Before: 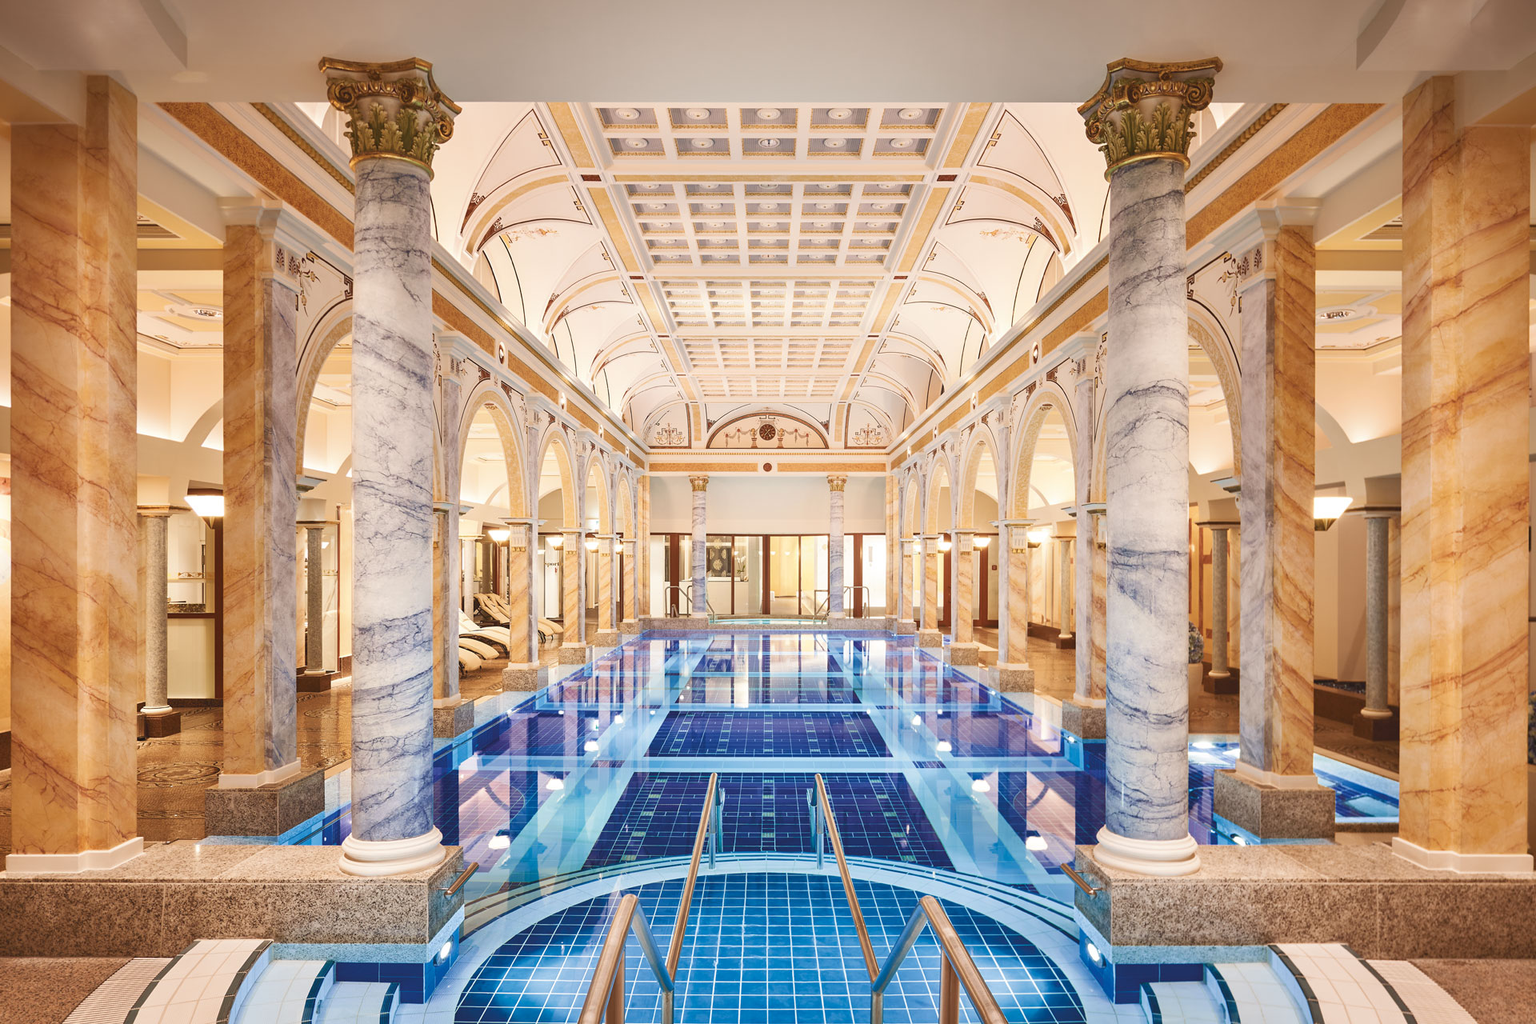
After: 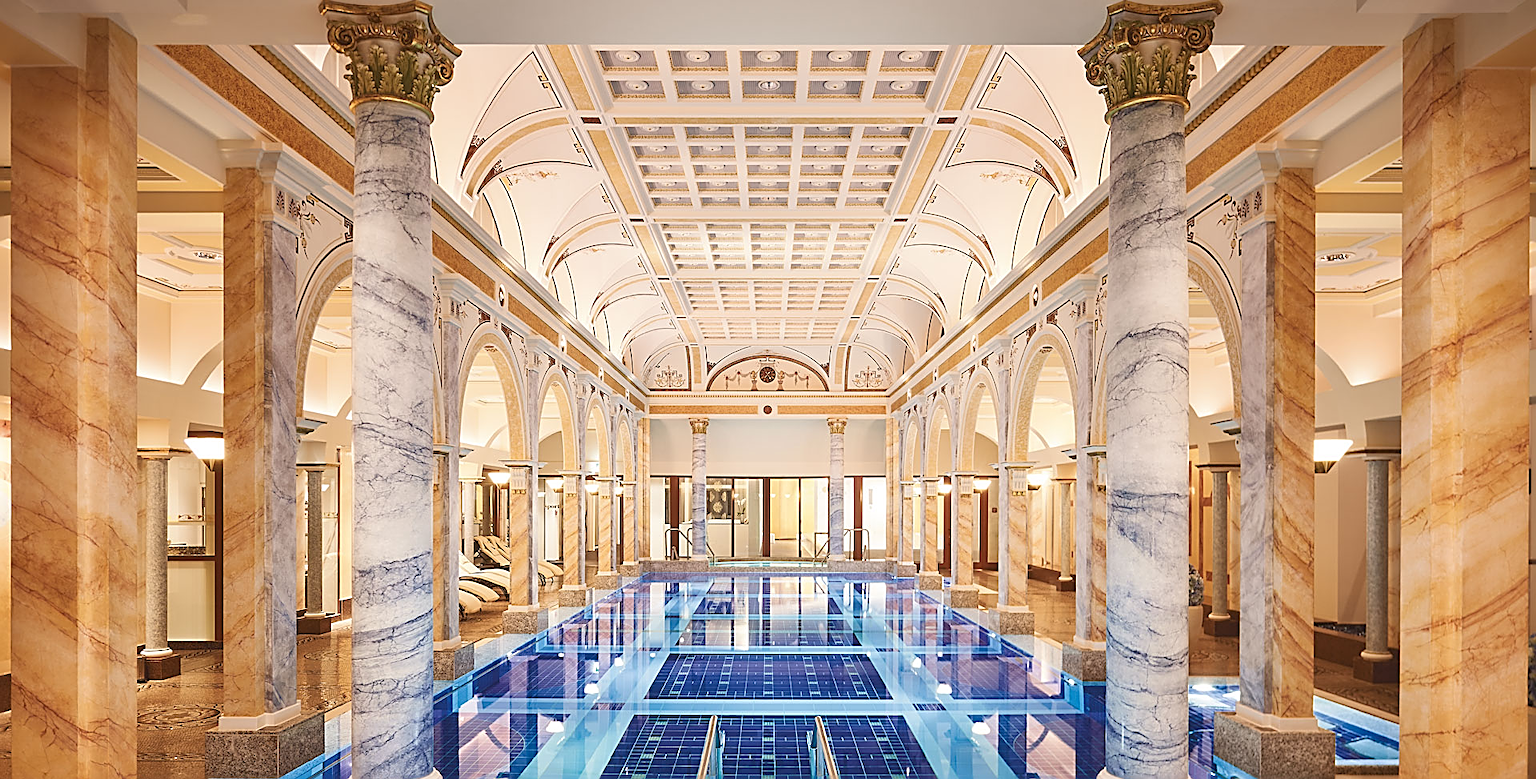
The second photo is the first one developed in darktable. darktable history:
sharpen: amount 1.01
crop: top 5.644%, bottom 18.186%
